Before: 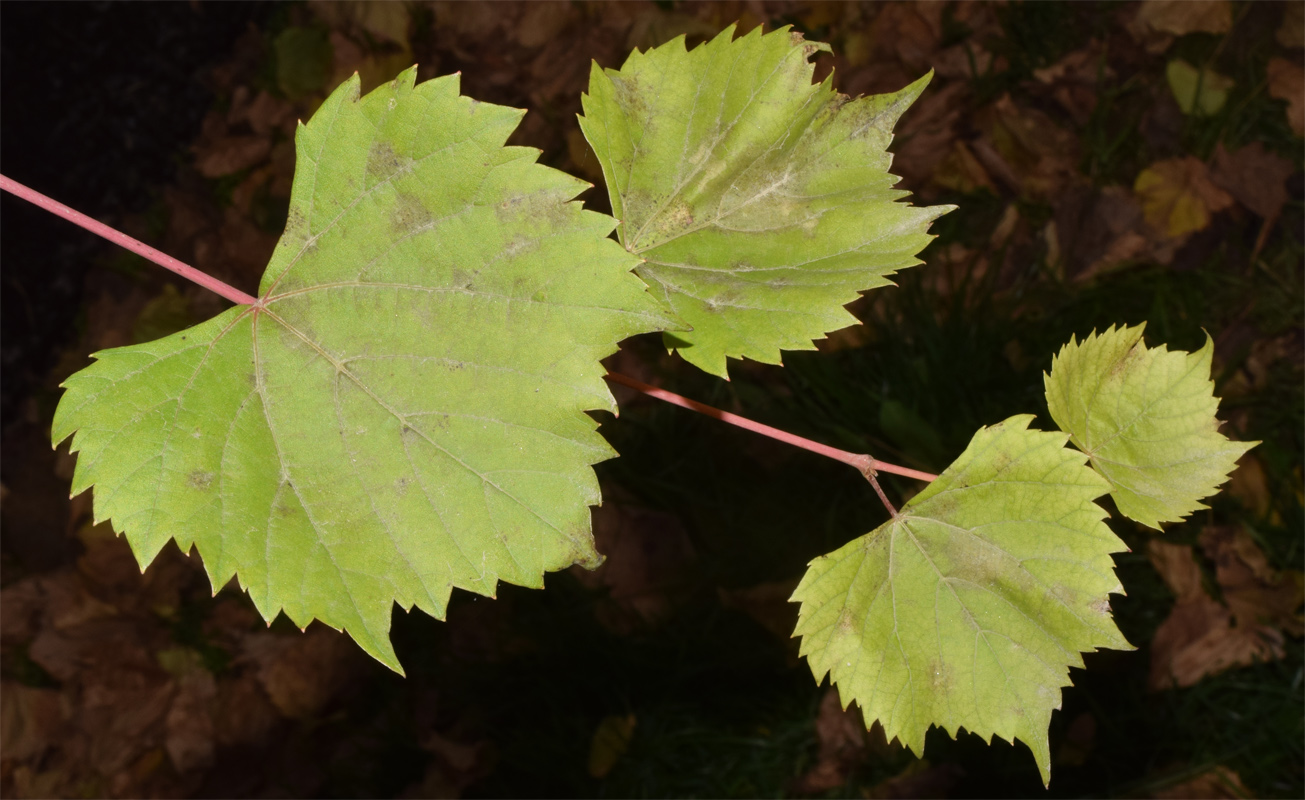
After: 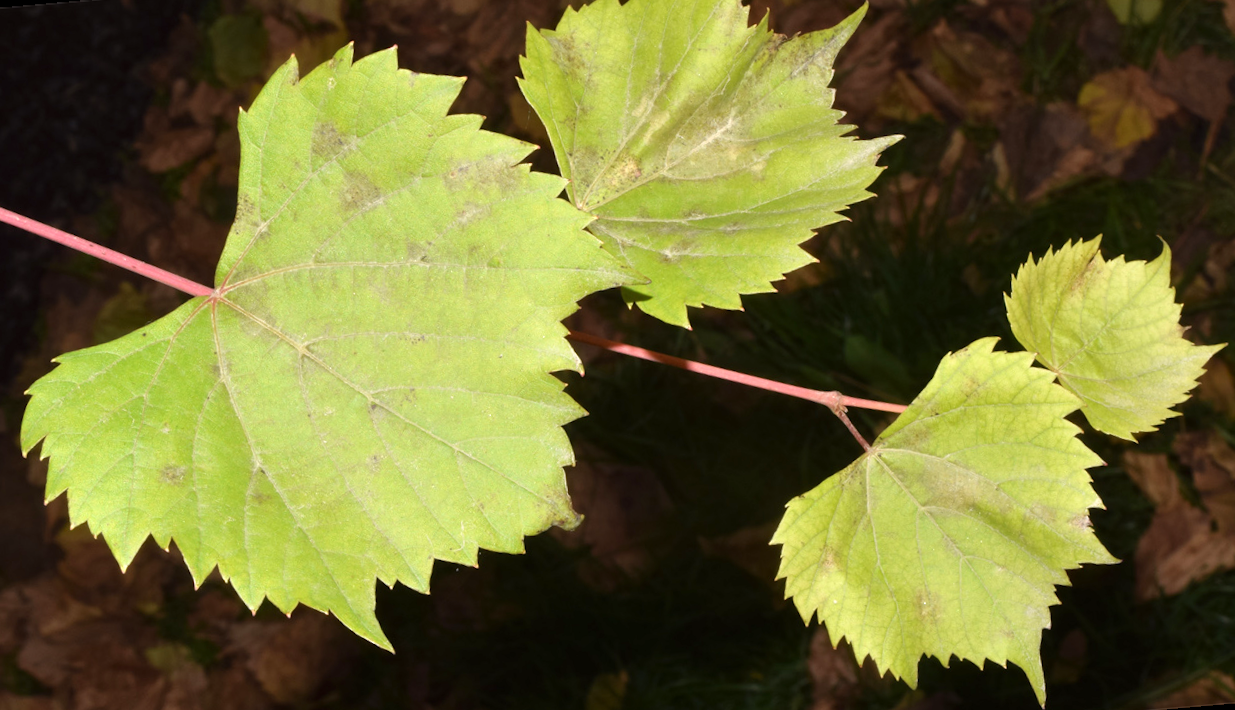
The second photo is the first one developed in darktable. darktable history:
rotate and perspective: rotation -5°, crop left 0.05, crop right 0.952, crop top 0.11, crop bottom 0.89
exposure: exposure 0.6 EV, compensate highlight preservation false
